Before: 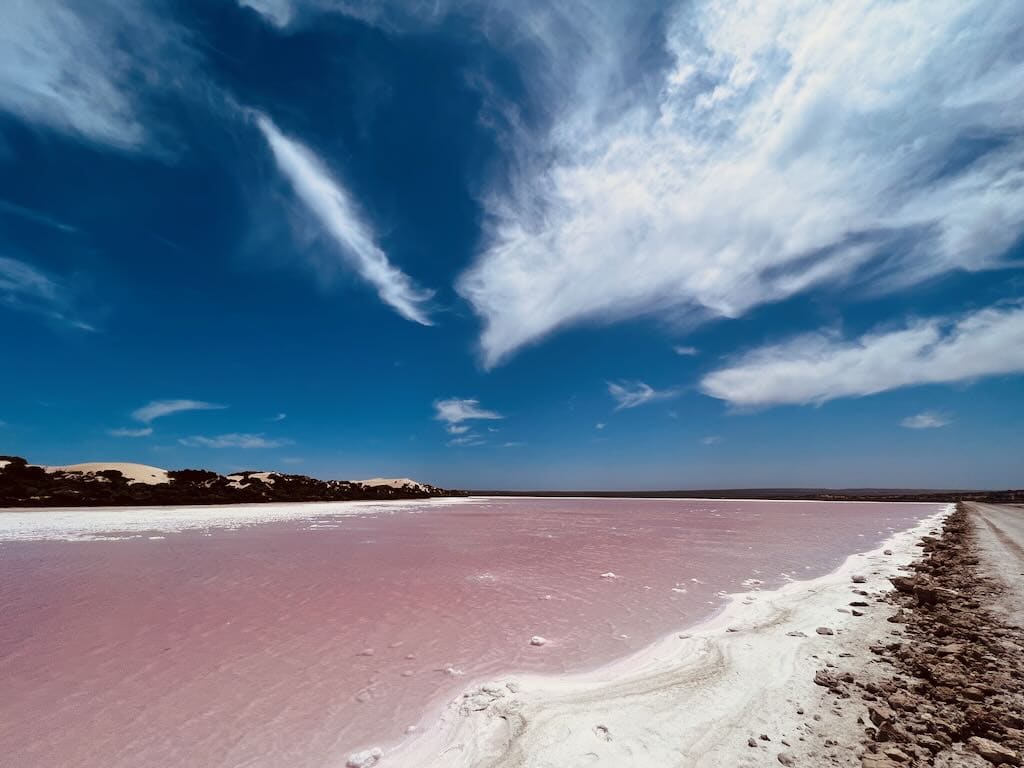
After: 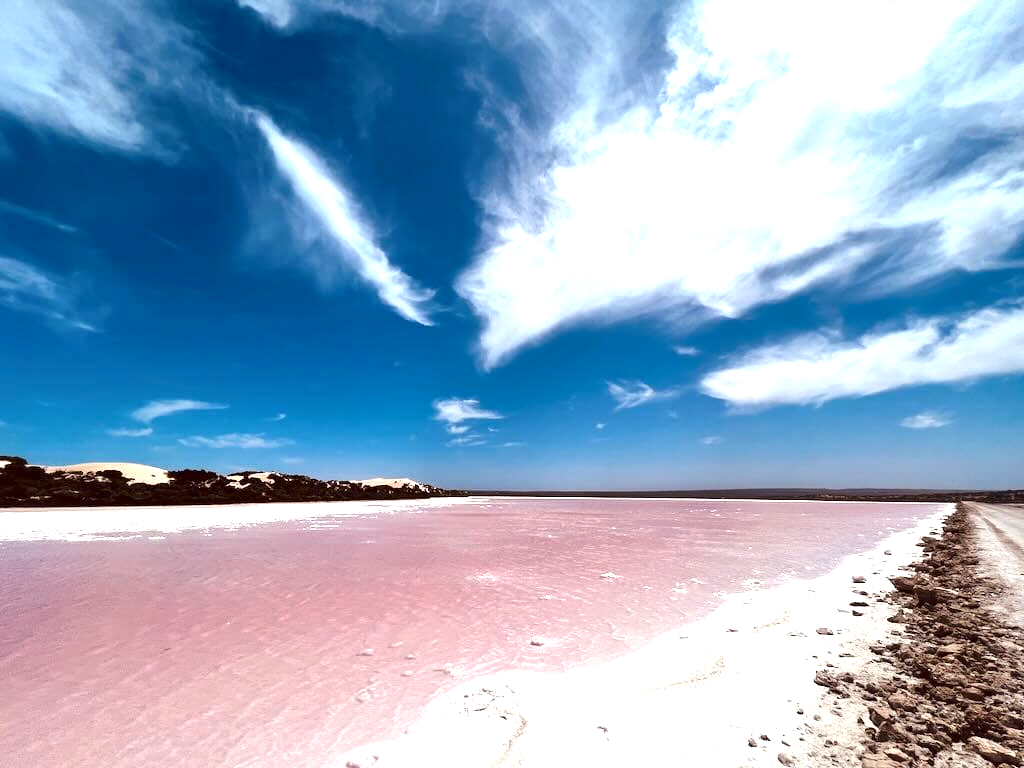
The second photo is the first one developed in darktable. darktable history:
exposure: exposure 1 EV, compensate highlight preservation false
local contrast: mode bilateral grid, contrast 20, coarseness 100, detail 150%, midtone range 0.2
